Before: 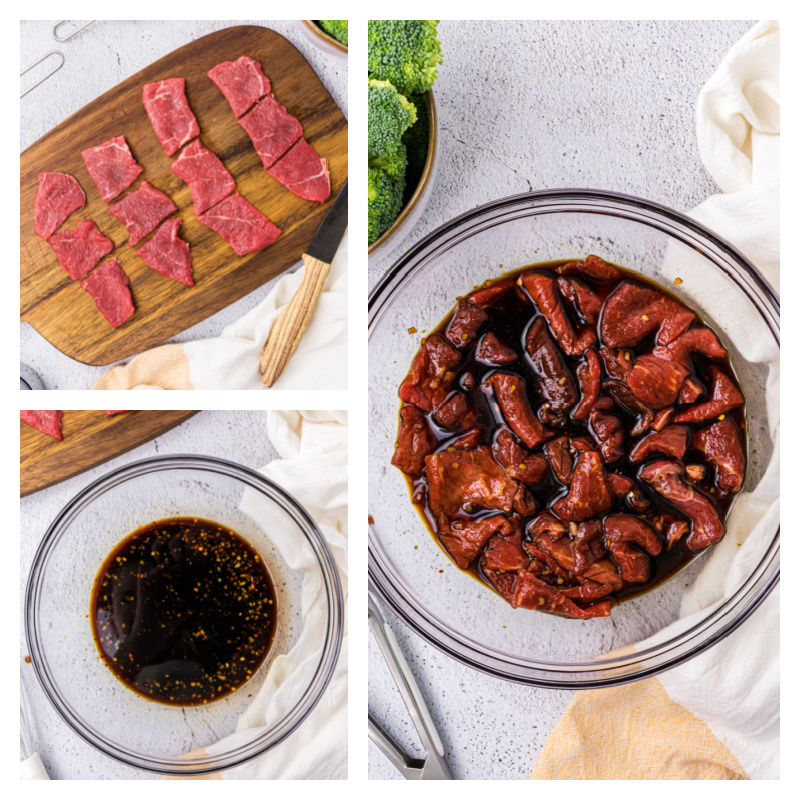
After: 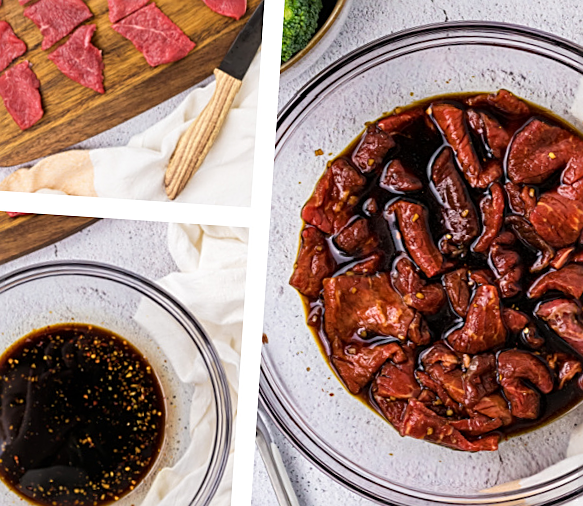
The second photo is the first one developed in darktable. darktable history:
crop and rotate: angle -3.82°, left 9.897%, top 20.626%, right 12.44%, bottom 11.961%
sharpen: on, module defaults
